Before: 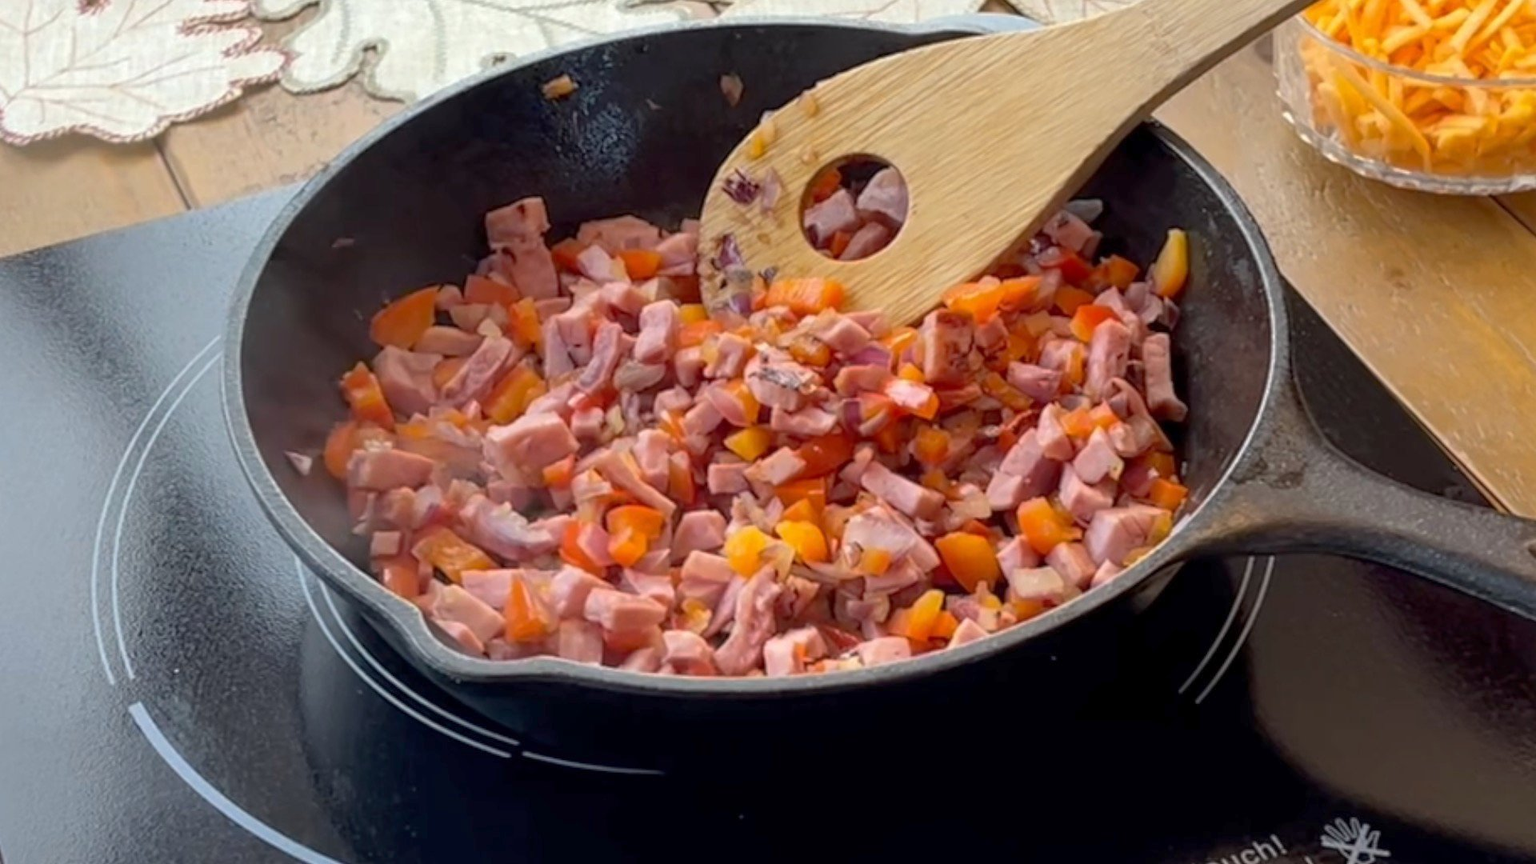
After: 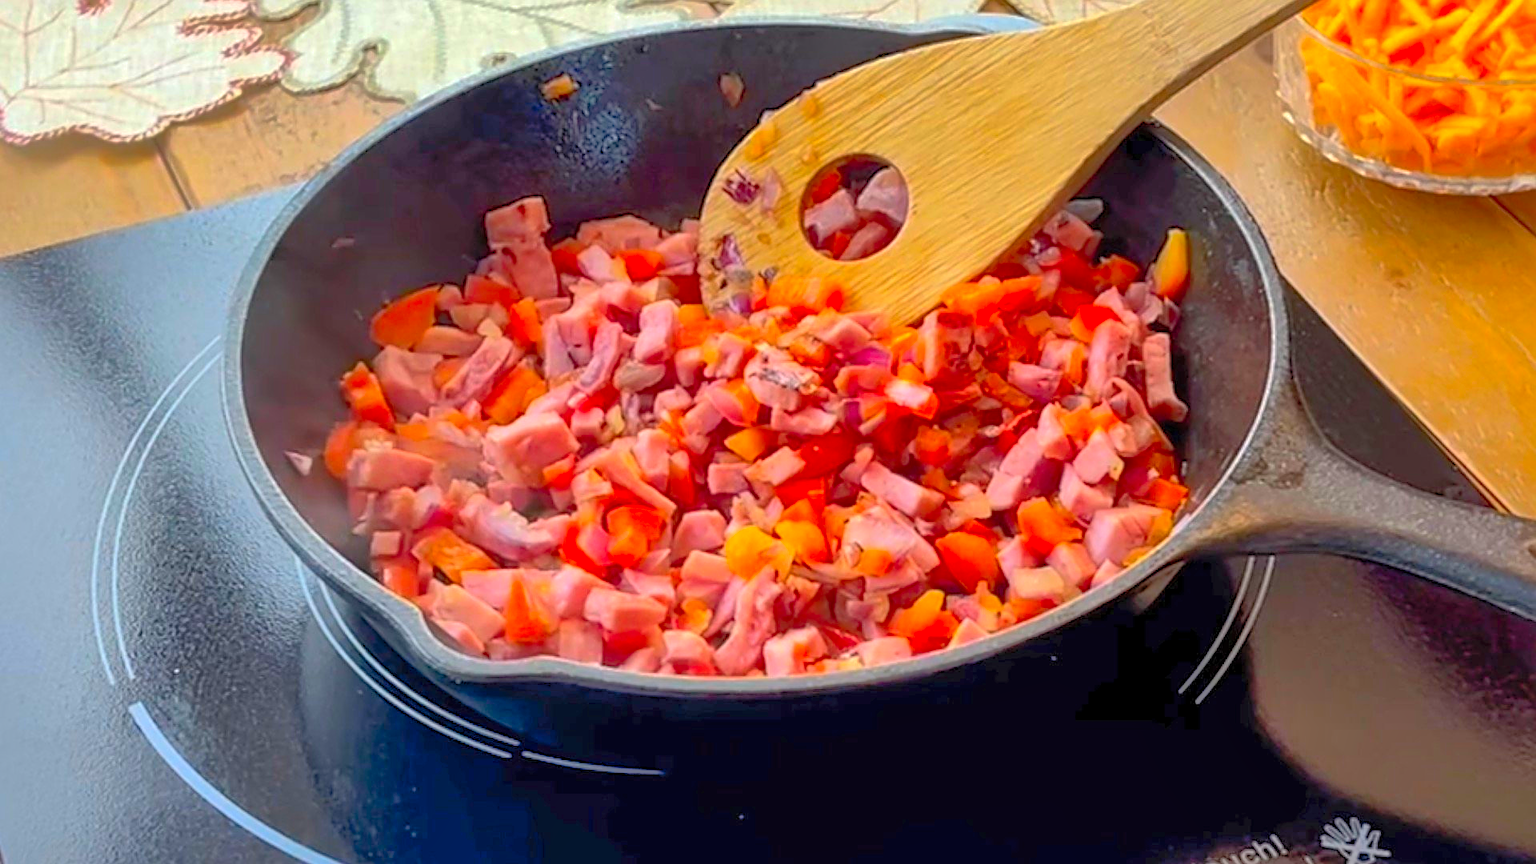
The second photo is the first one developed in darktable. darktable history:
shadows and highlights: shadows 58.11, highlights -59.89
sharpen: on, module defaults
contrast brightness saturation: contrast 0.2, brightness 0.203, saturation 0.787
